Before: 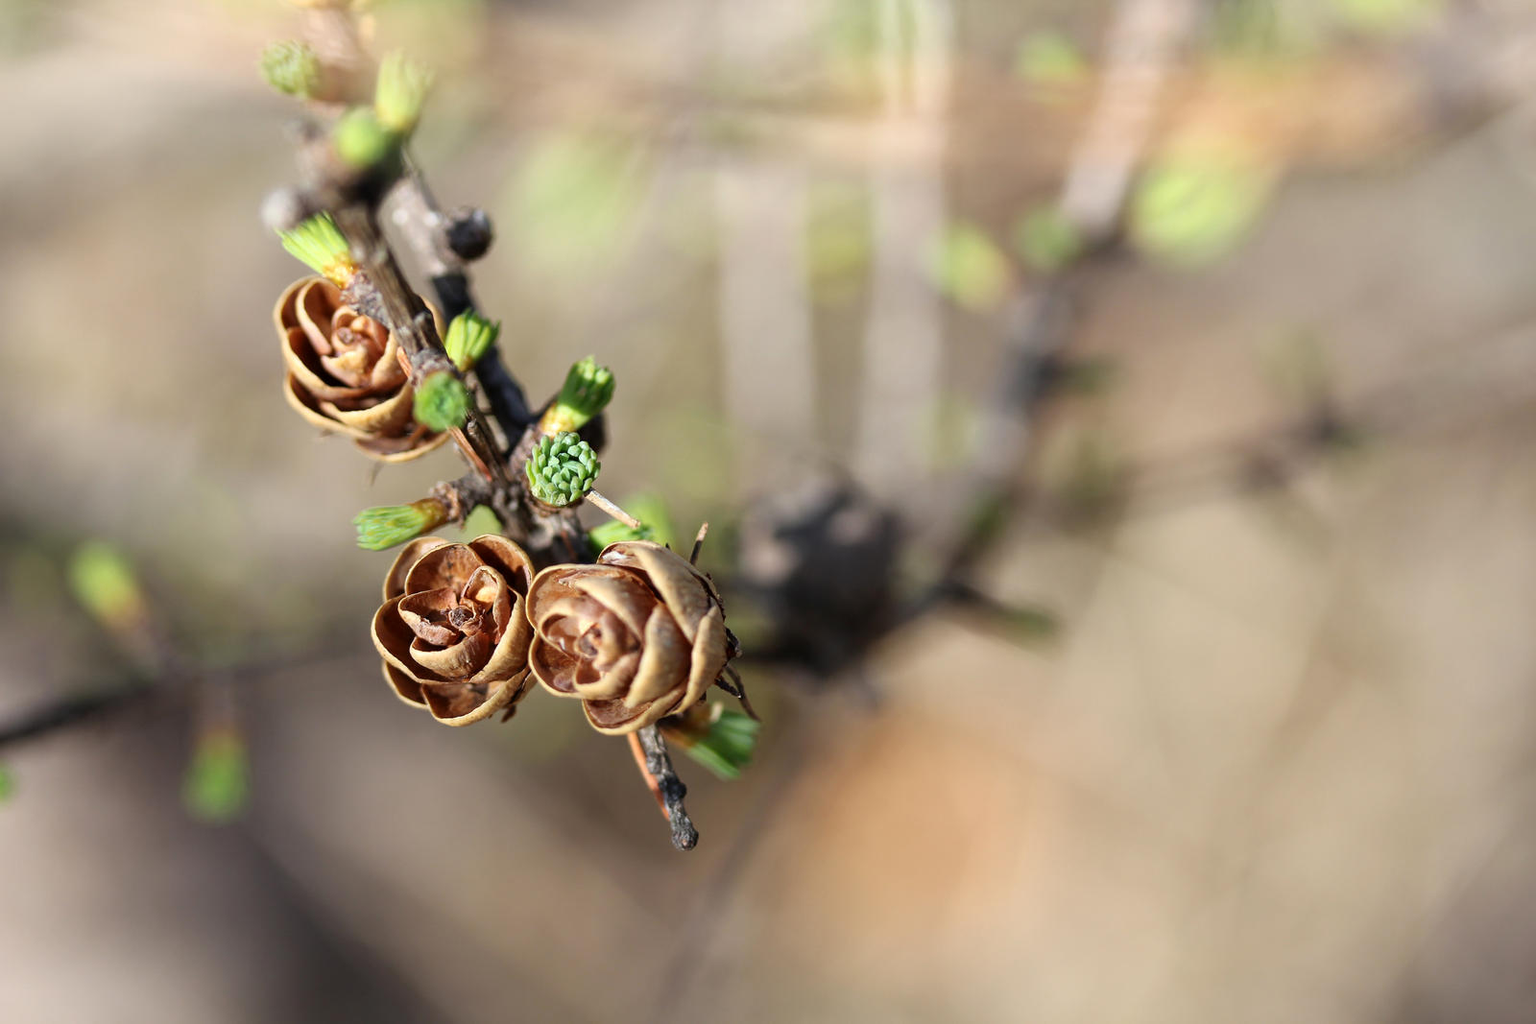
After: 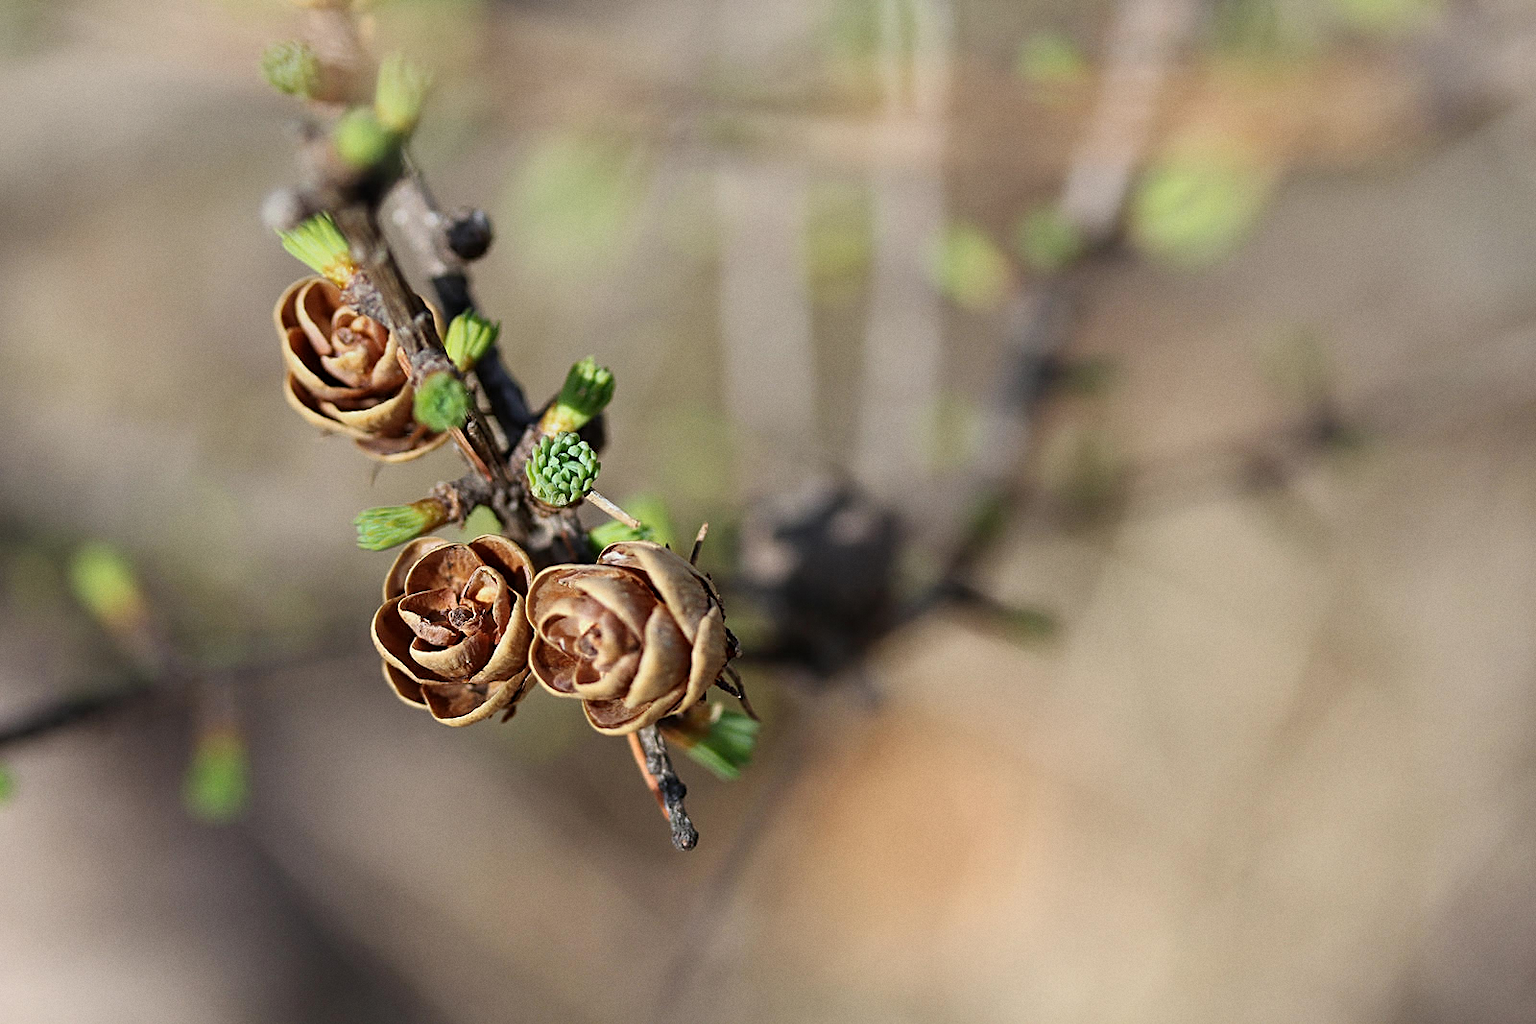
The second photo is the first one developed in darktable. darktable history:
graduated density: on, module defaults
sharpen: on, module defaults
grain: coarseness 0.09 ISO, strength 16.61%
